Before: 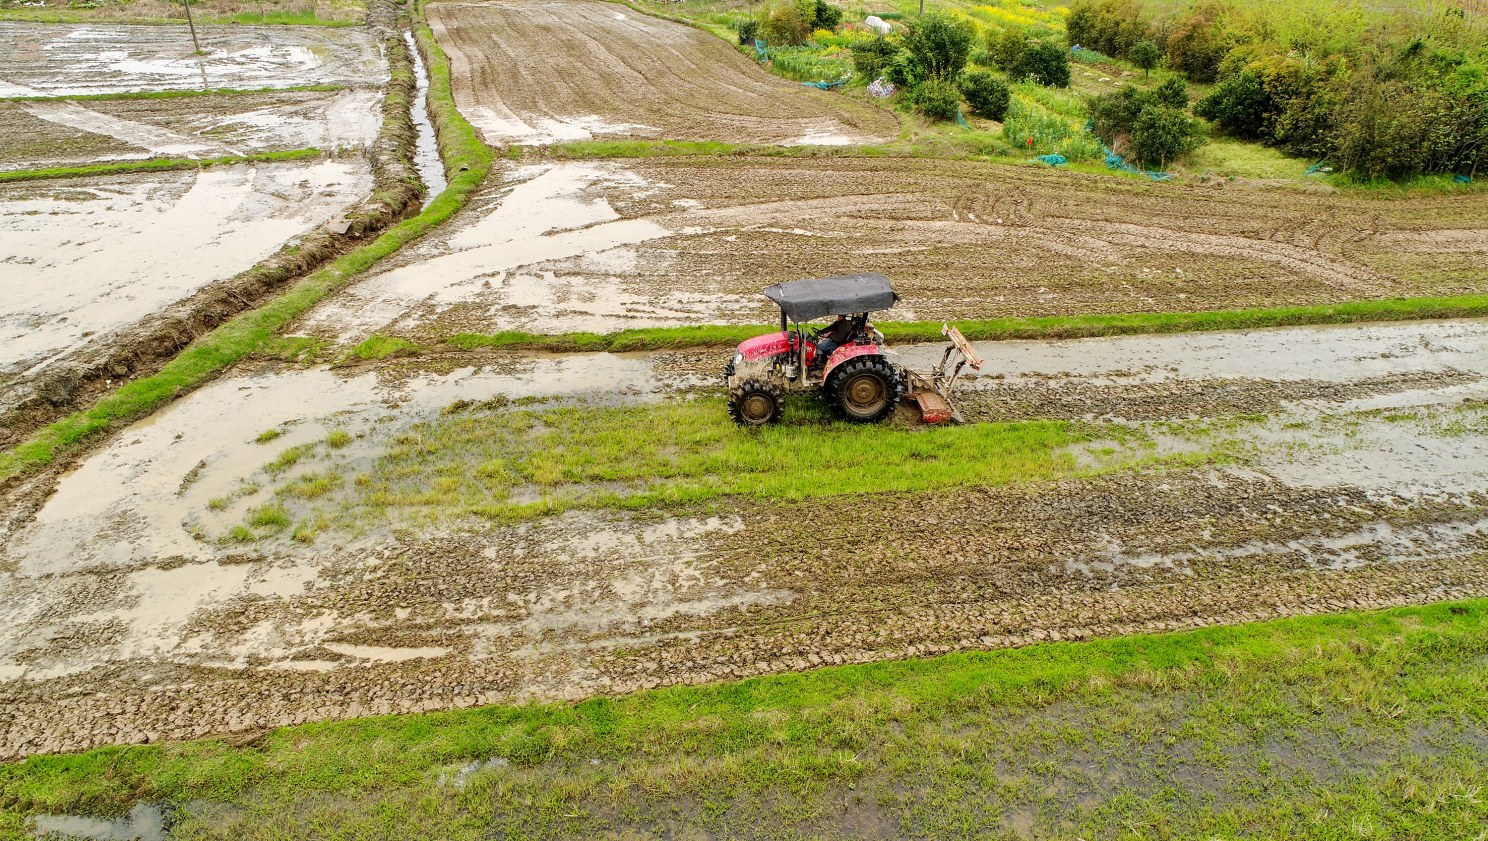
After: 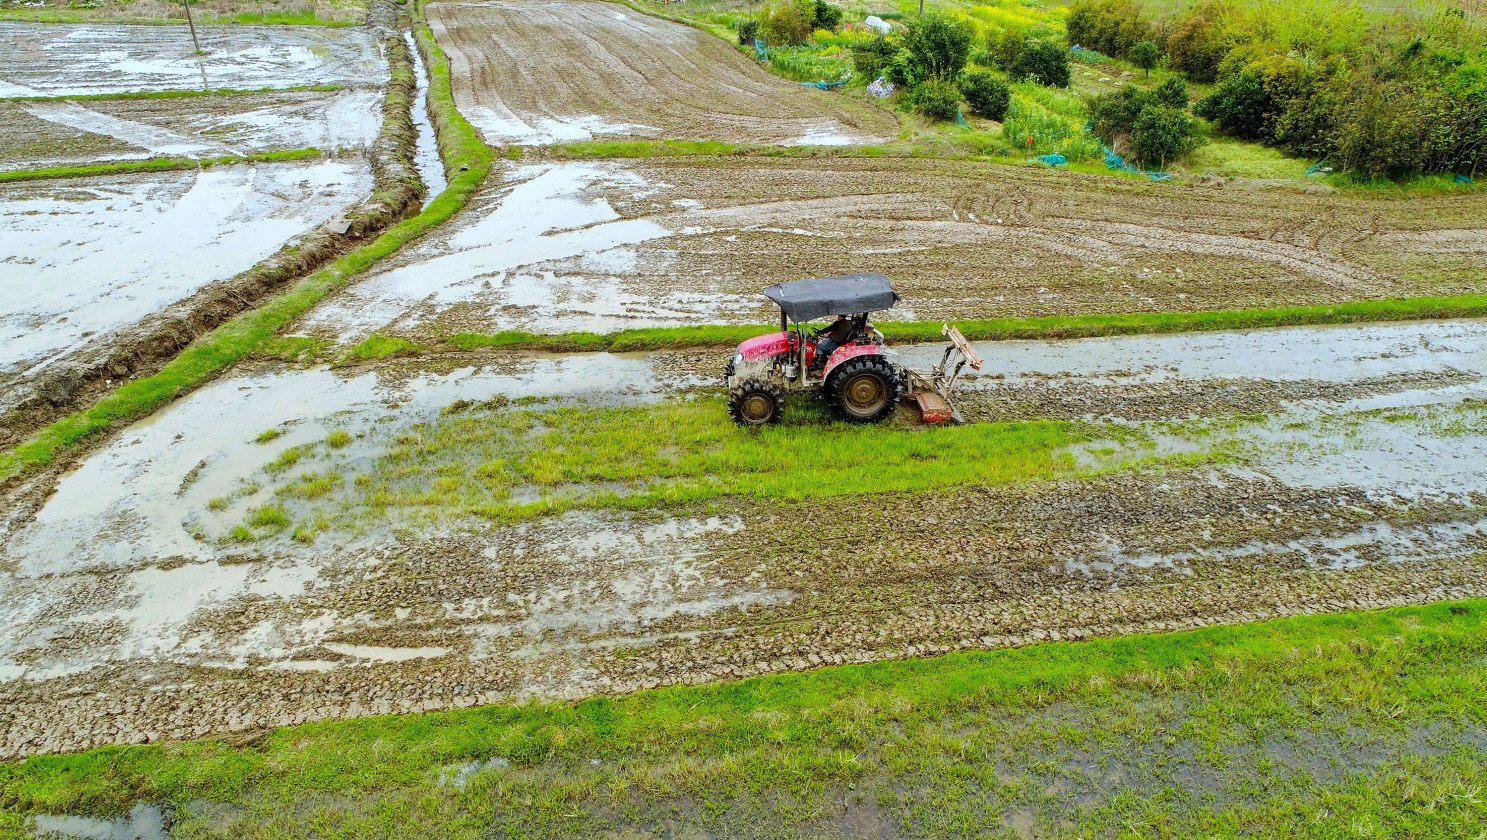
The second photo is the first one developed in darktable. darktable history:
color correction: highlights a* -6.69, highlights b* 0.49
color balance: output saturation 110%
white balance: red 0.967, blue 1.119, emerald 0.756
